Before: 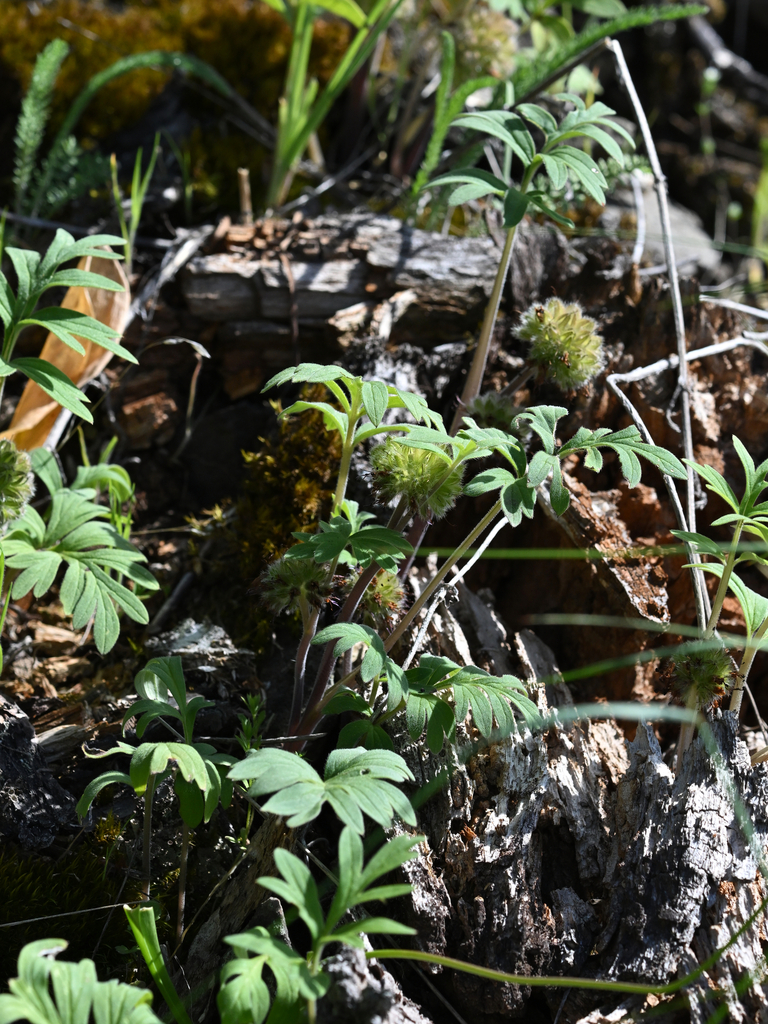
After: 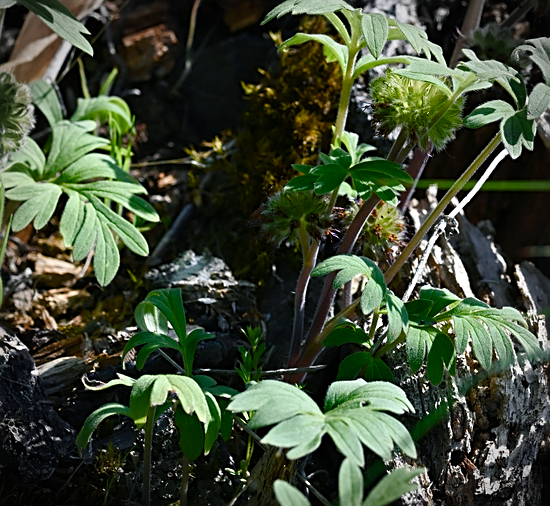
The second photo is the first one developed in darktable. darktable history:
vignetting: brightness -0.616, saturation -0.673, automatic ratio true
crop: top 35.992%, right 28.335%, bottom 14.516%
color balance rgb: shadows lift › chroma 4.29%, shadows lift › hue 251.18°, power › hue 314.93°, global offset › hue 172.07°, perceptual saturation grading › global saturation 24.785%, perceptual saturation grading › highlights -50.951%, perceptual saturation grading › mid-tones 19.439%, perceptual saturation grading › shadows 61.58%, global vibrance 1.967%
sharpen: amount 0.5
